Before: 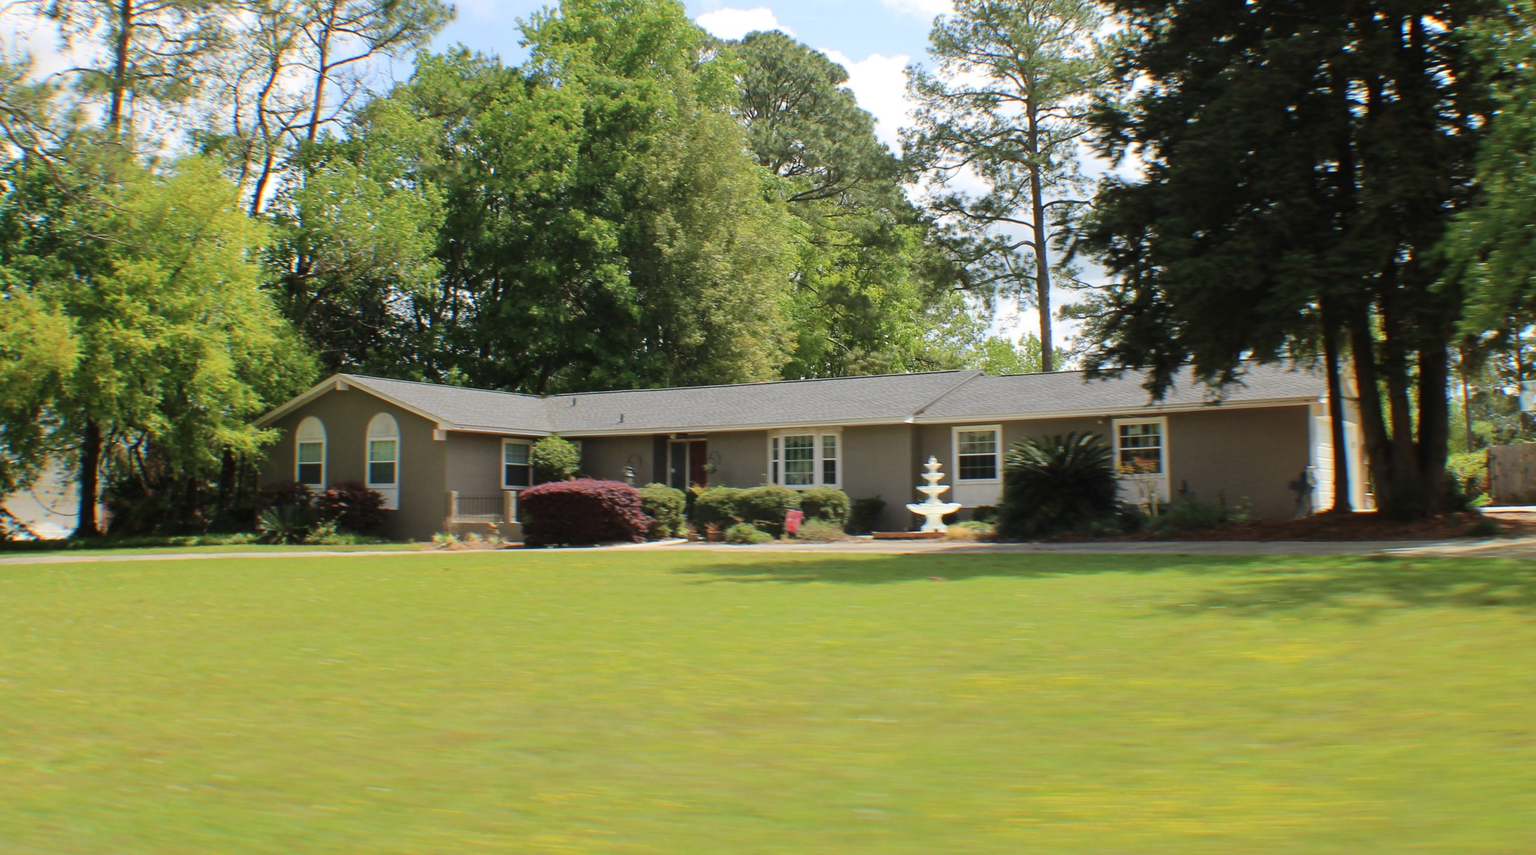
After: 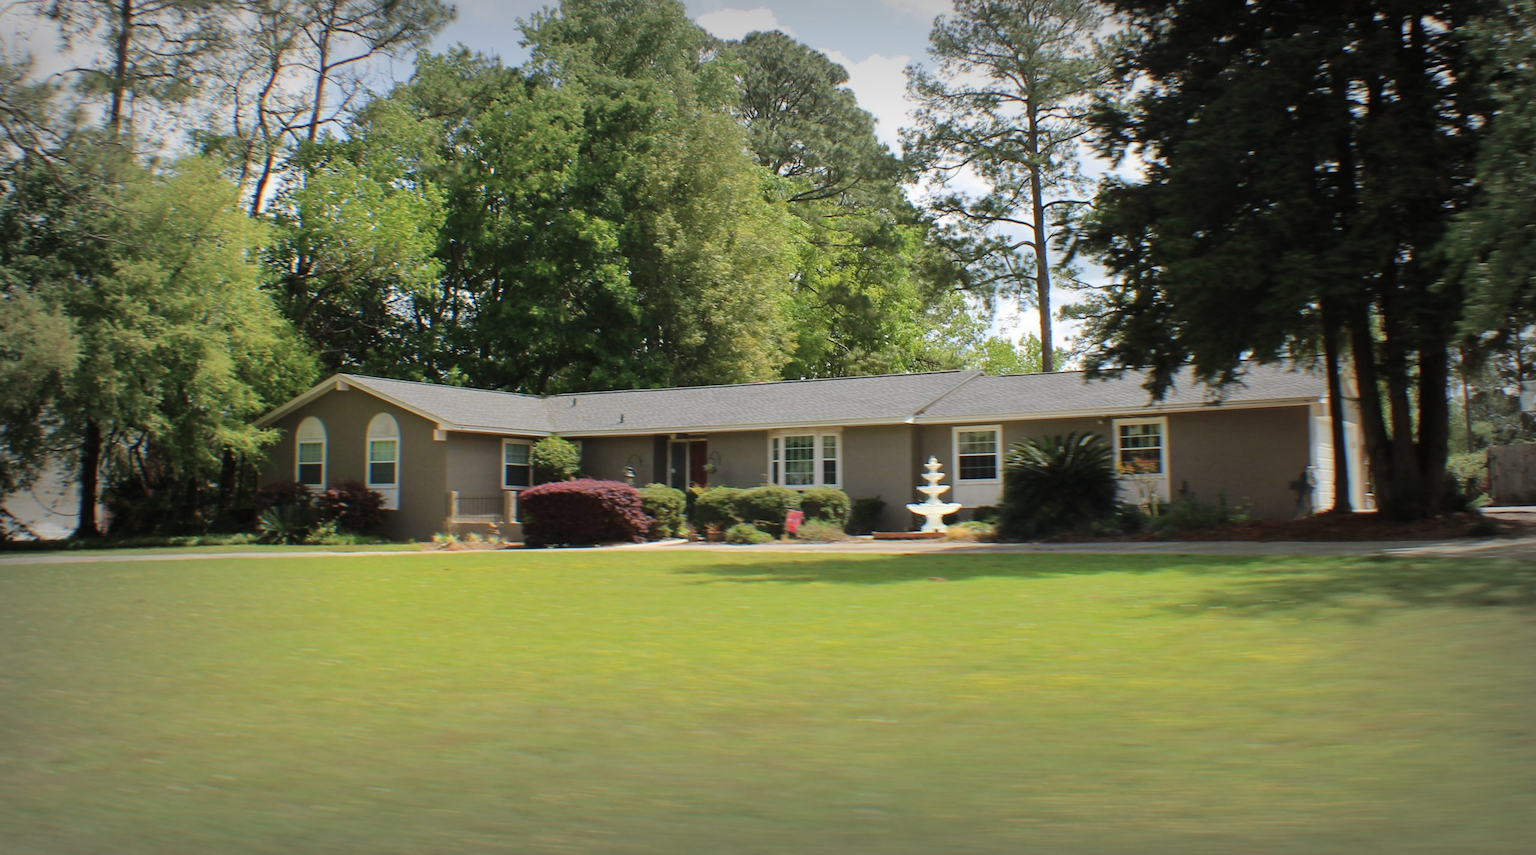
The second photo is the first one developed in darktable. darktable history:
vignetting: fall-off start 52.35%, automatic ratio true, width/height ratio 1.314, shape 0.211
